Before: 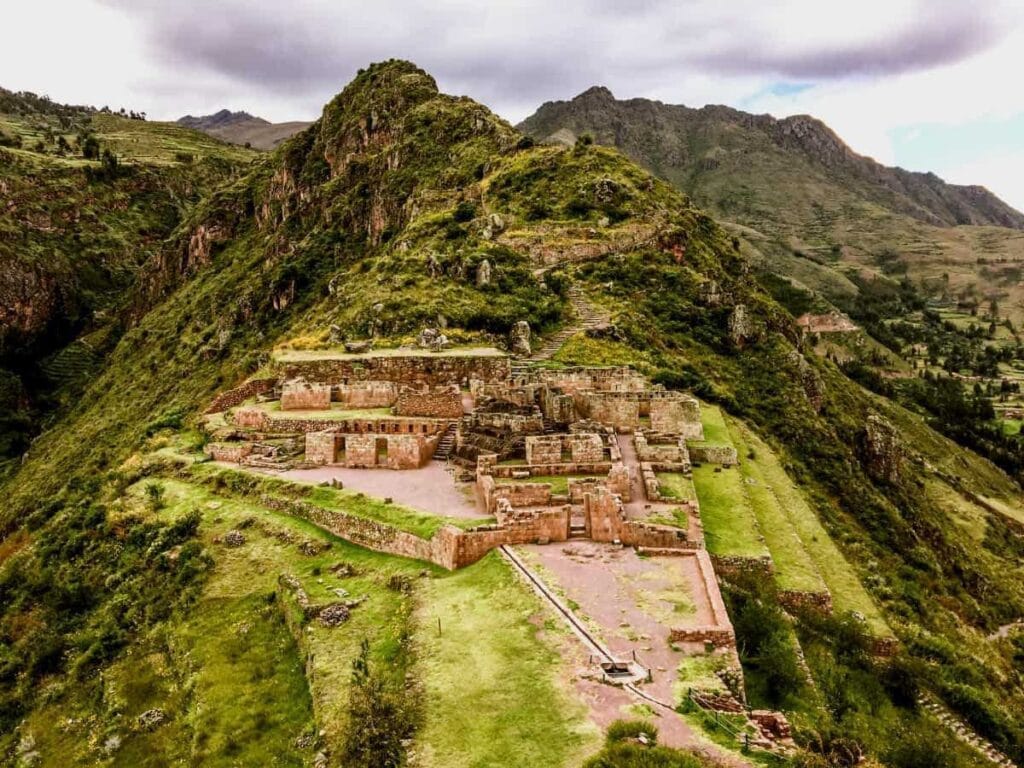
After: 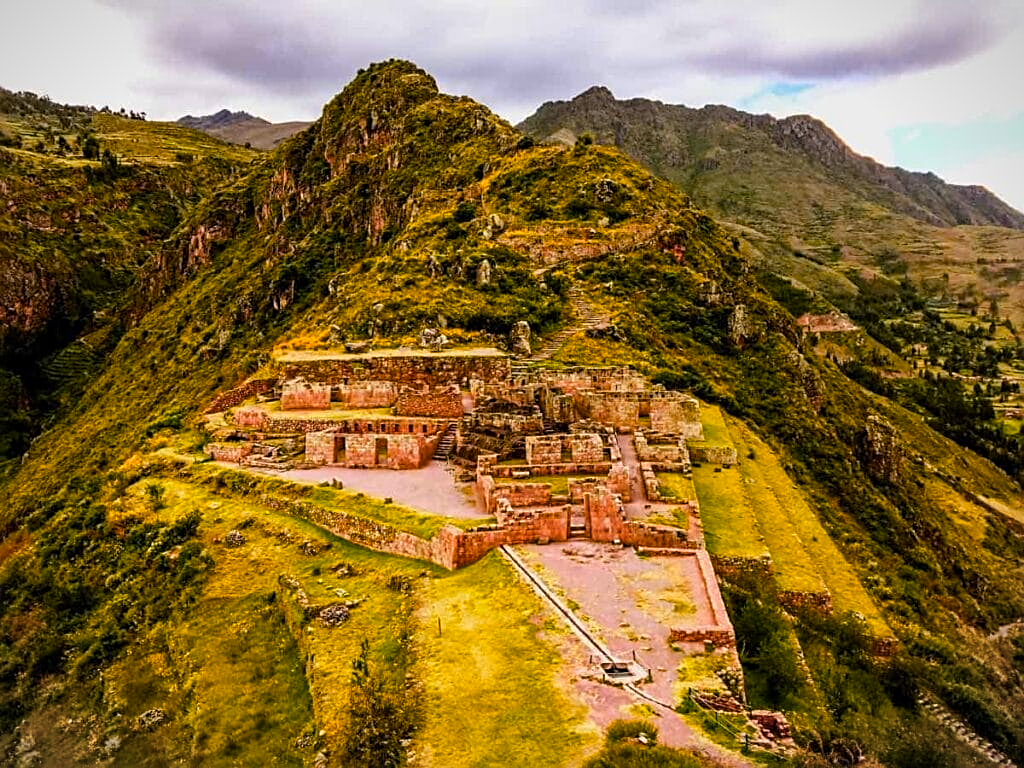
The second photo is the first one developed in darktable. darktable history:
sharpen: on, module defaults
color balance rgb: perceptual saturation grading › global saturation 30.815%, global vibrance 27.79%
vignetting: fall-off start 99.33%, fall-off radius 65.37%, center (-0.033, -0.05), automatic ratio true
color zones: curves: ch1 [(0.309, 0.524) (0.41, 0.329) (0.508, 0.509)]; ch2 [(0.25, 0.457) (0.75, 0.5)]
